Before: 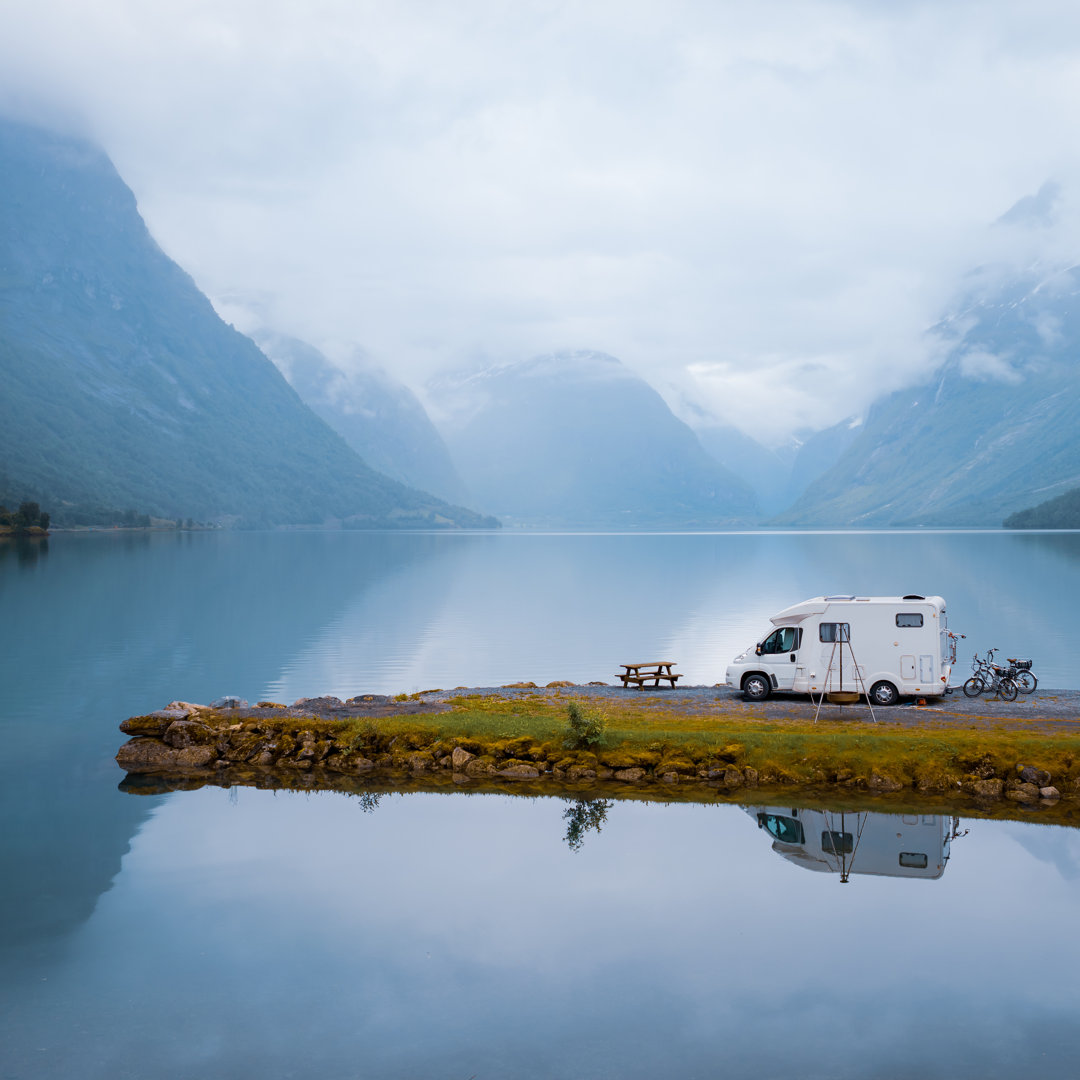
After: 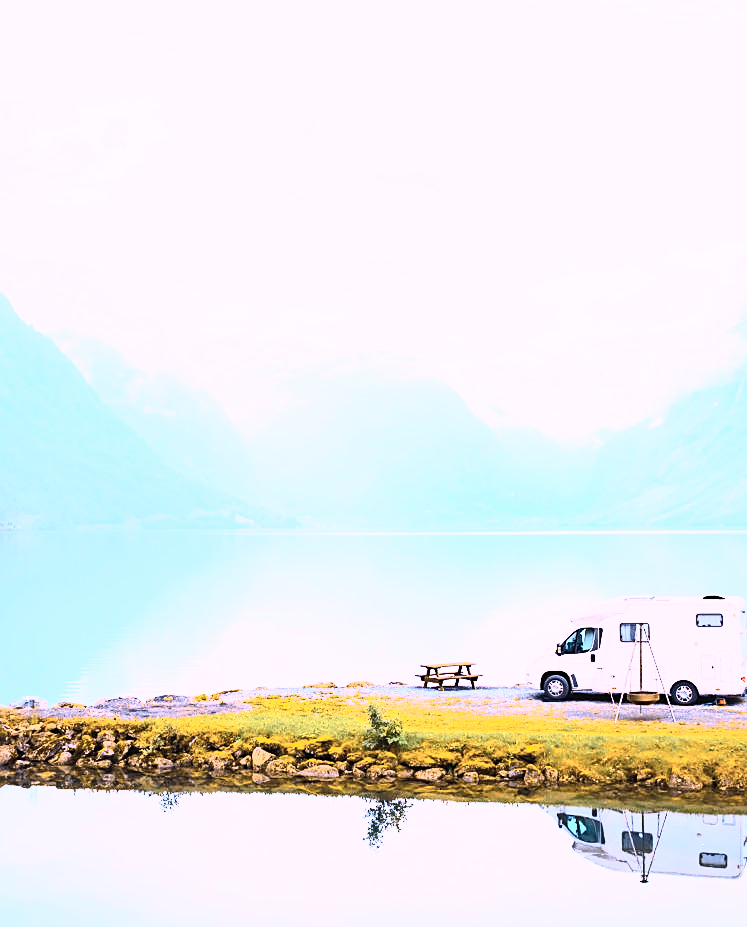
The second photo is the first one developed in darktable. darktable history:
exposure: black level correction -0.002, exposure 0.534 EV, compensate highlight preservation false
color balance rgb: shadows lift › chroma 7.546%, shadows lift › hue 246.09°, white fulcrum 0.099 EV, perceptual saturation grading › global saturation 0.453%, global vibrance 20%
crop: left 18.6%, right 12.147%, bottom 14.085%
shadows and highlights: shadows 32.37, highlights -32.2, soften with gaussian
color calibration: output R [1.063, -0.012, -0.003, 0], output B [-0.079, 0.047, 1, 0], illuminant as shot in camera, x 0.358, y 0.373, temperature 4628.91 K
sharpen: amount 0.496
contrast brightness saturation: contrast 0.197, brightness 0.159, saturation 0.226
tone curve: curves: ch0 [(0, 0) (0.003, 0.004) (0.011, 0.016) (0.025, 0.035) (0.044, 0.062) (0.069, 0.097) (0.1, 0.143) (0.136, 0.205) (0.177, 0.276) (0.224, 0.36) (0.277, 0.461) (0.335, 0.584) (0.399, 0.686) (0.468, 0.783) (0.543, 0.868) (0.623, 0.927) (0.709, 0.96) (0.801, 0.974) (0.898, 0.986) (1, 1)], color space Lab, independent channels, preserve colors none
